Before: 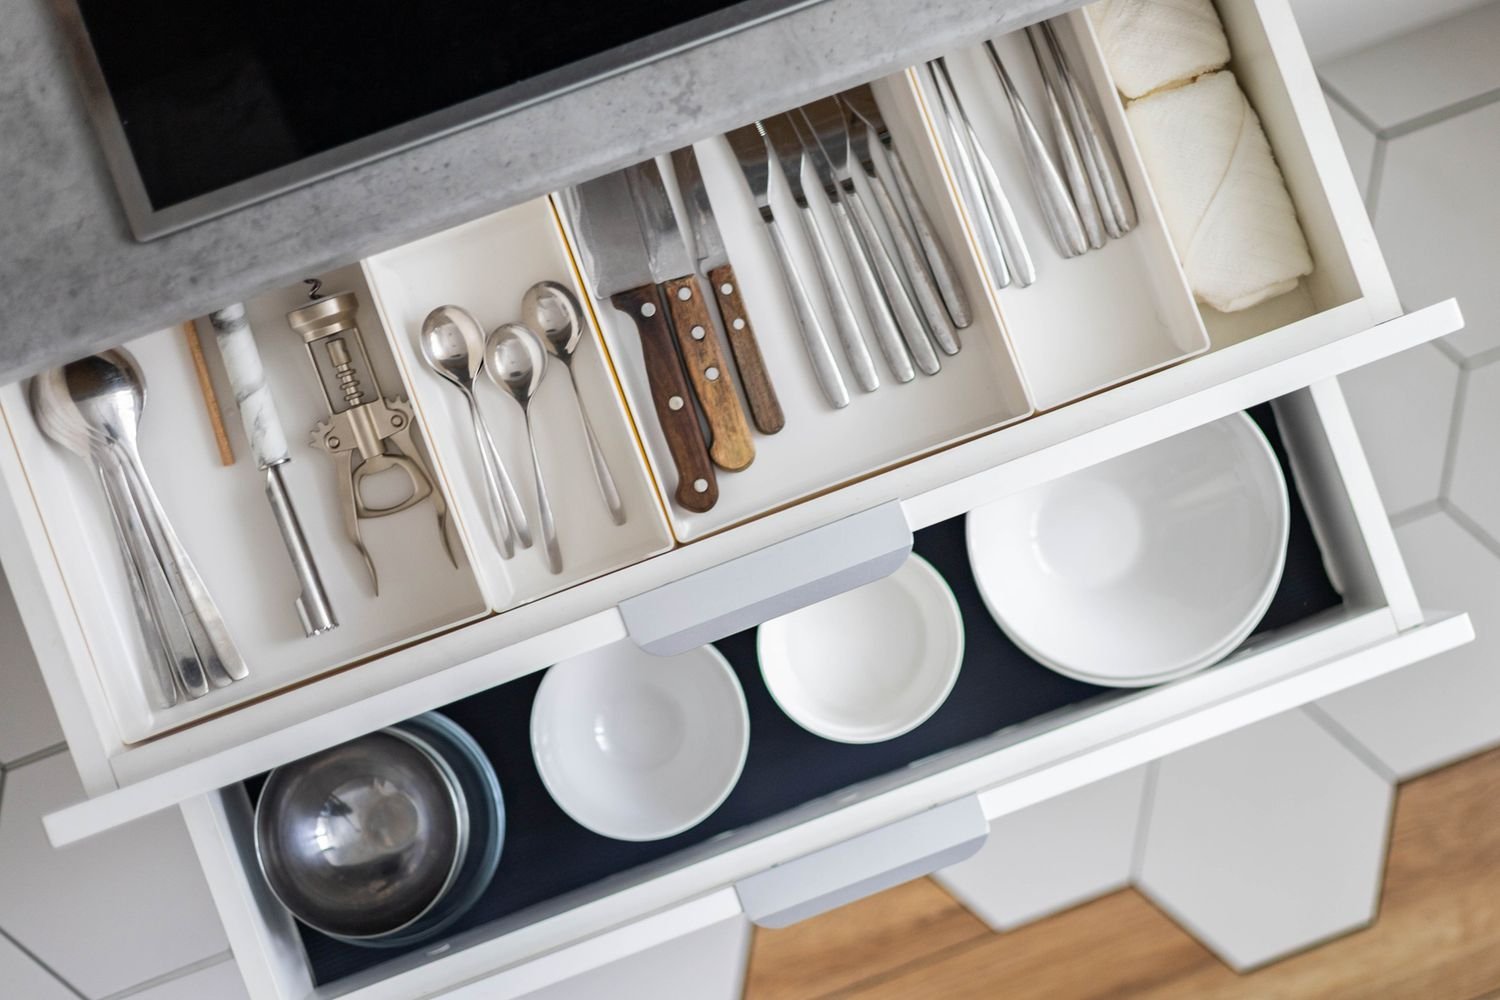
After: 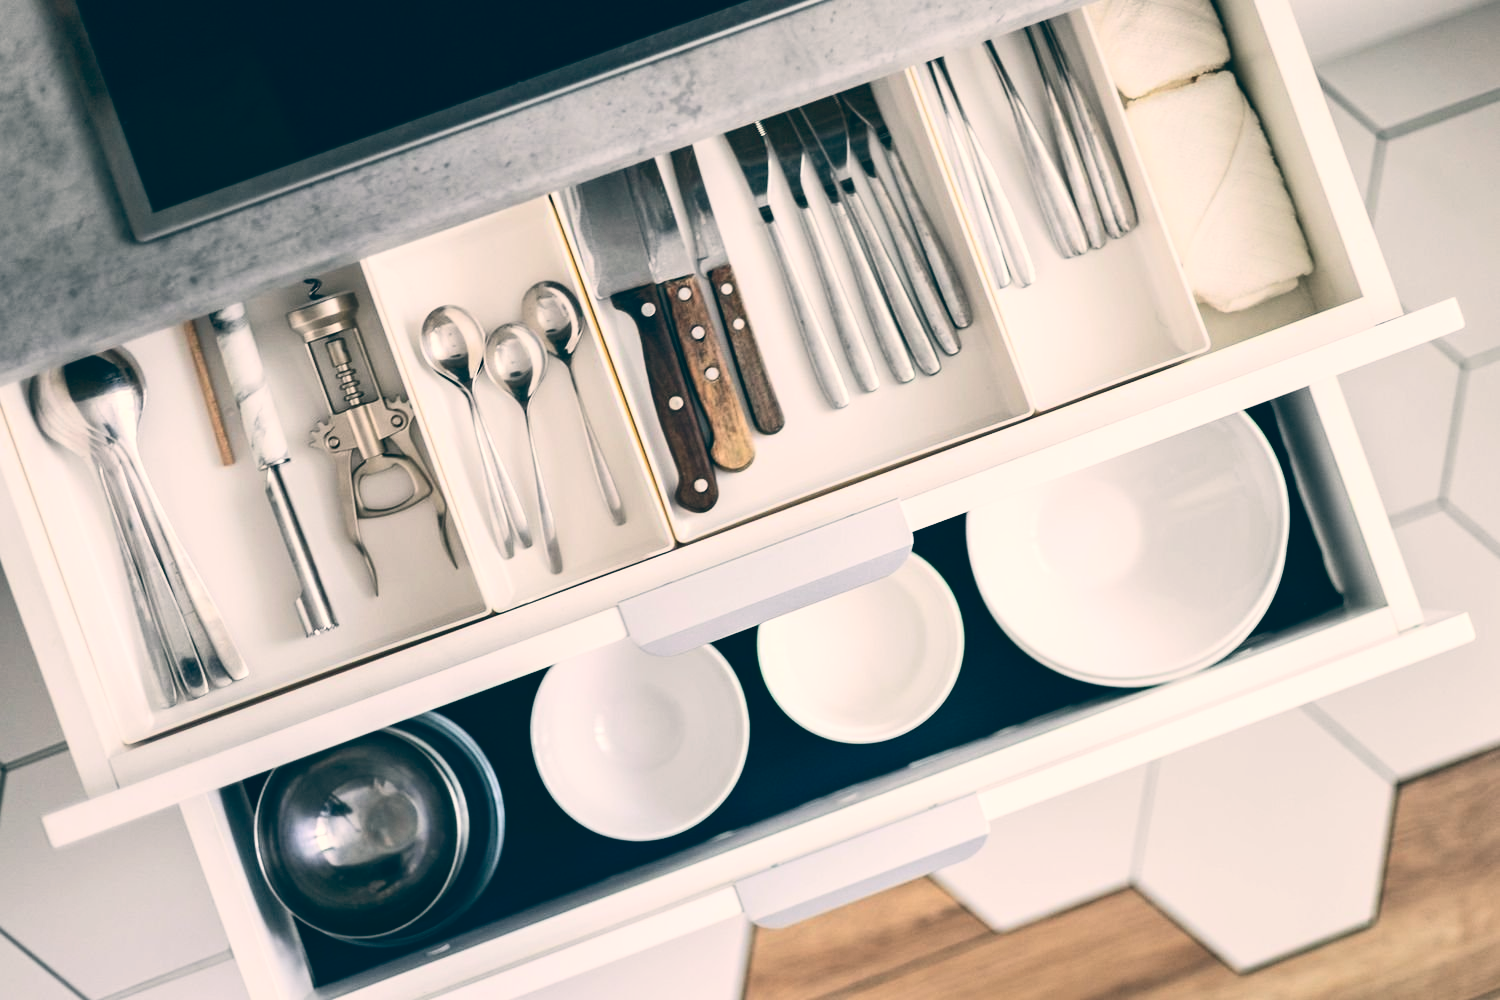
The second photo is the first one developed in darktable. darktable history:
color balance: lift [1.006, 0.985, 1.002, 1.015], gamma [1, 0.953, 1.008, 1.047], gain [1.076, 1.13, 1.004, 0.87]
contrast brightness saturation: contrast 0.28
